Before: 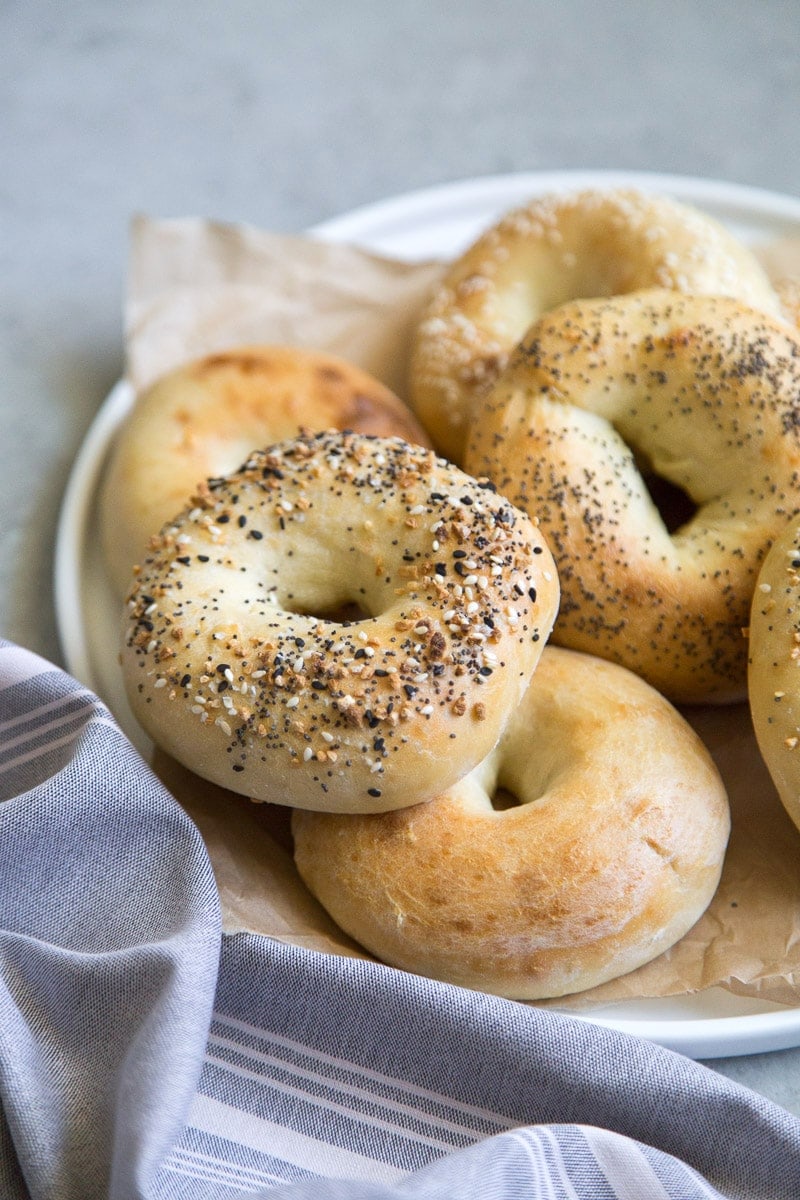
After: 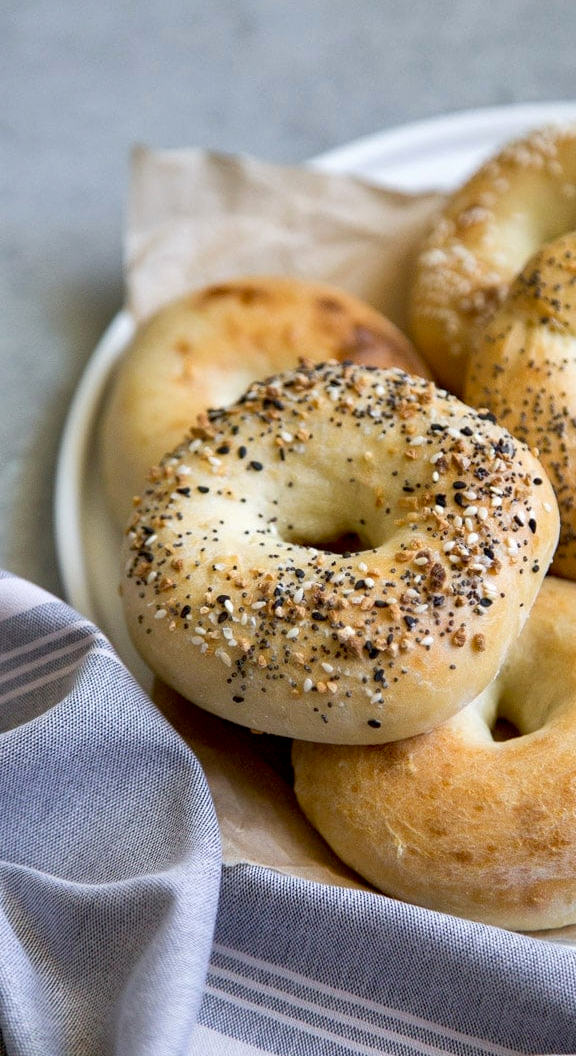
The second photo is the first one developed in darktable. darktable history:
shadows and highlights: soften with gaussian
crop: top 5.803%, right 27.864%, bottom 5.804%
exposure: black level correction 0.012, compensate highlight preservation false
